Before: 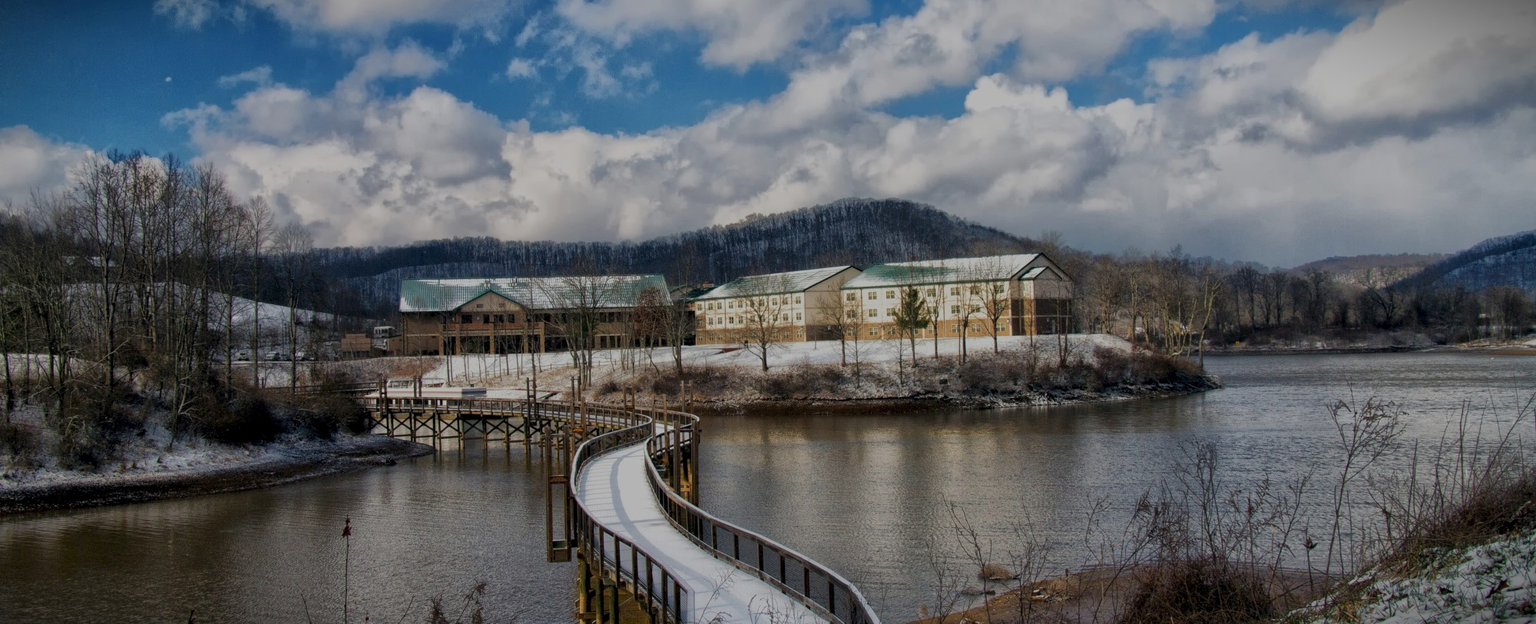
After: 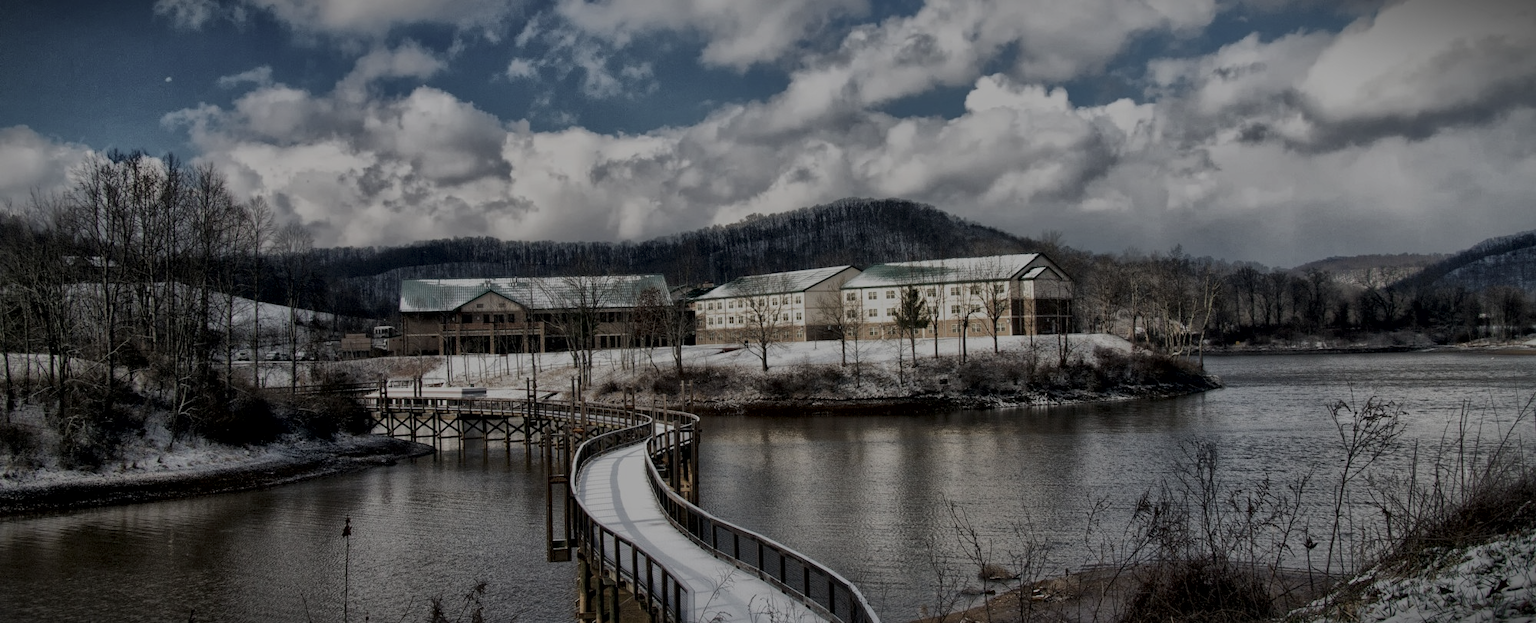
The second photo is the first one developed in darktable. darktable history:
exposure: exposure -0.493 EV, compensate highlight preservation false
local contrast: mode bilateral grid, contrast 19, coarseness 51, detail 157%, midtone range 0.2
color correction: highlights b* 0.058, saturation 0.547
